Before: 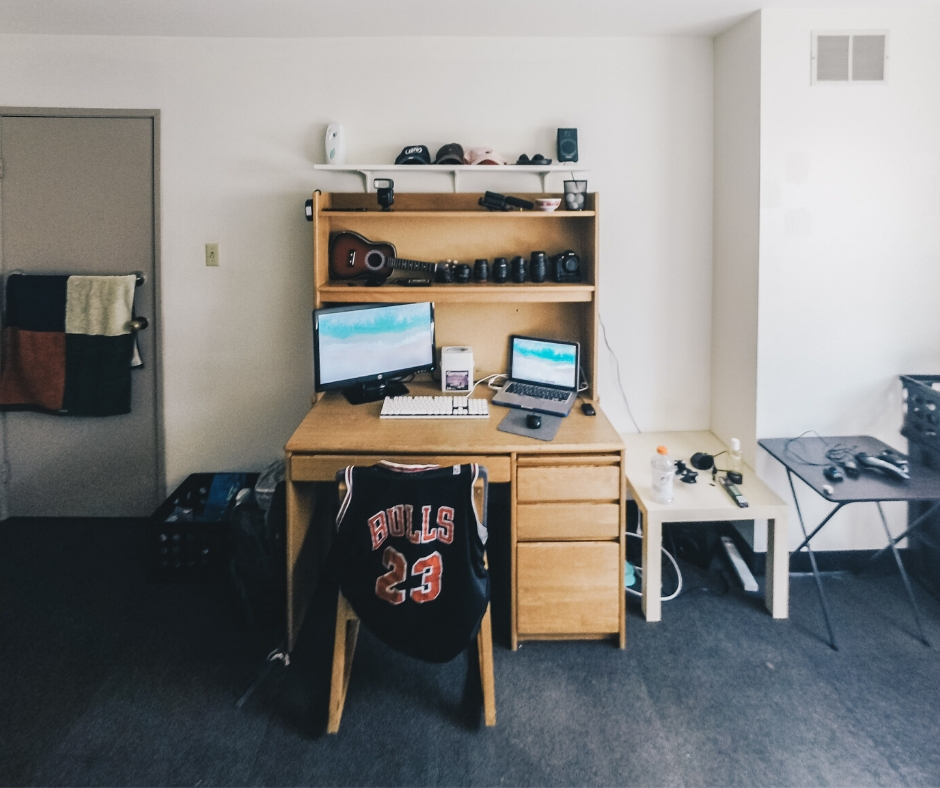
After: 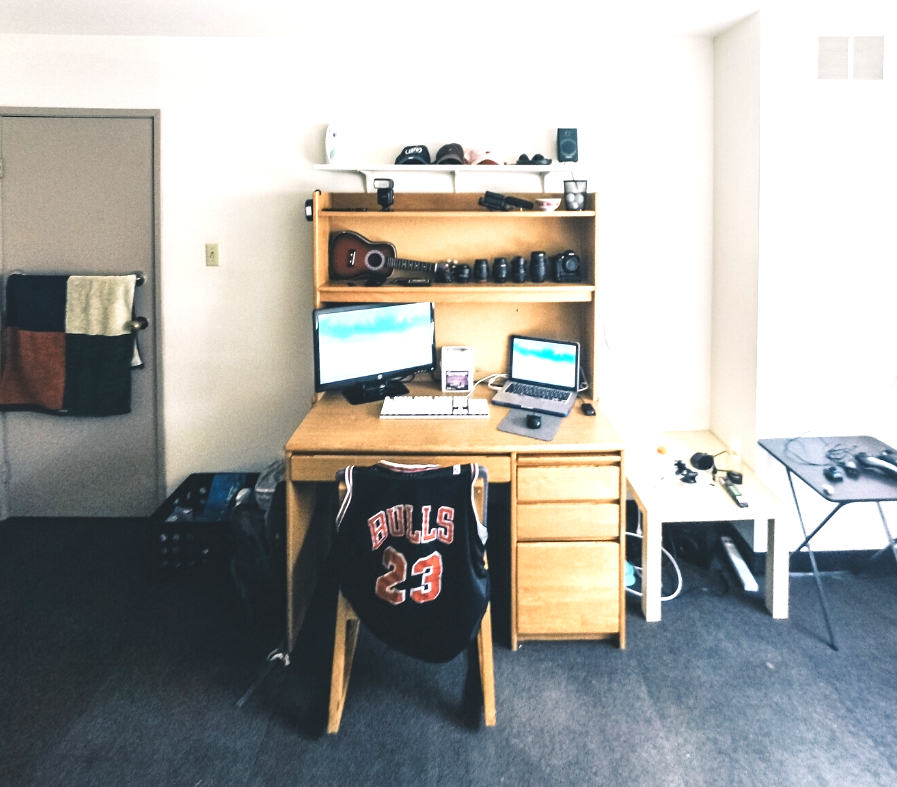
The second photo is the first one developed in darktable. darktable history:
exposure: black level correction 0, exposure 1.001 EV, compensate highlight preservation false
crop: right 4.502%, bottom 0.029%
